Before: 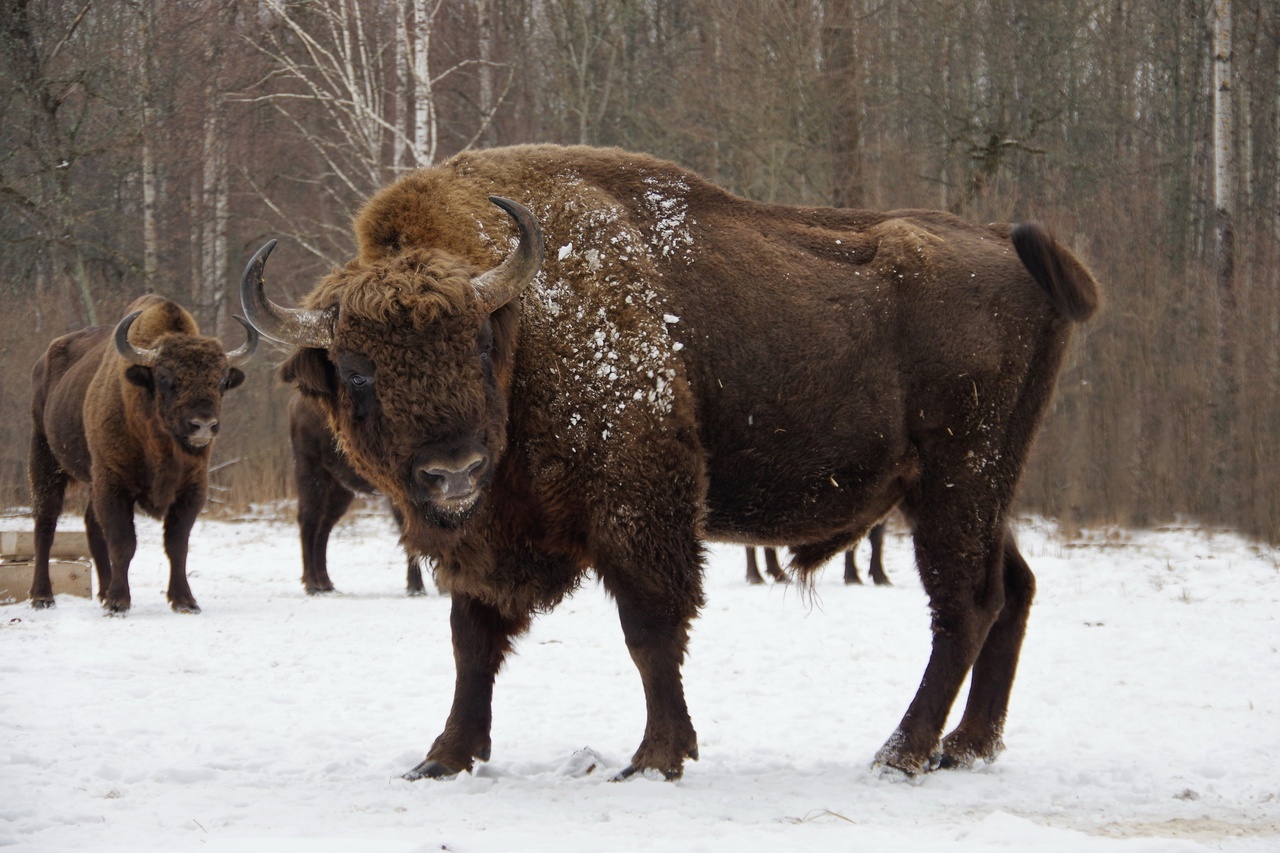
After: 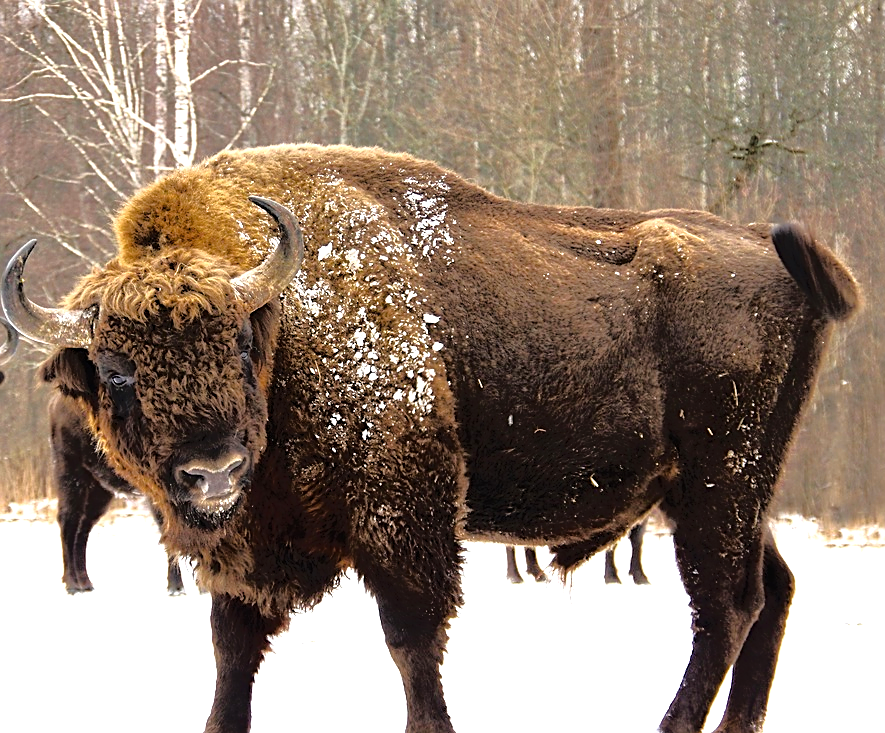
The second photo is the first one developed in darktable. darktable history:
tone equalizer: -8 EV -1.83 EV, -7 EV -1.14 EV, -6 EV -1.64 EV, edges refinement/feathering 500, mask exposure compensation -1.57 EV, preserve details no
color balance rgb: shadows lift › luminance -9.872%, perceptual saturation grading › global saturation 38.968%, perceptual brilliance grading › highlights 11.405%, global vibrance 8.686%
crop: left 18.809%, right 12.042%, bottom 14.066%
sharpen: on, module defaults
color correction: highlights b* 0.06, saturation 0.858
exposure: exposure 0.782 EV, compensate exposure bias true, compensate highlight preservation false
levels: levels [0, 0.435, 0.917]
